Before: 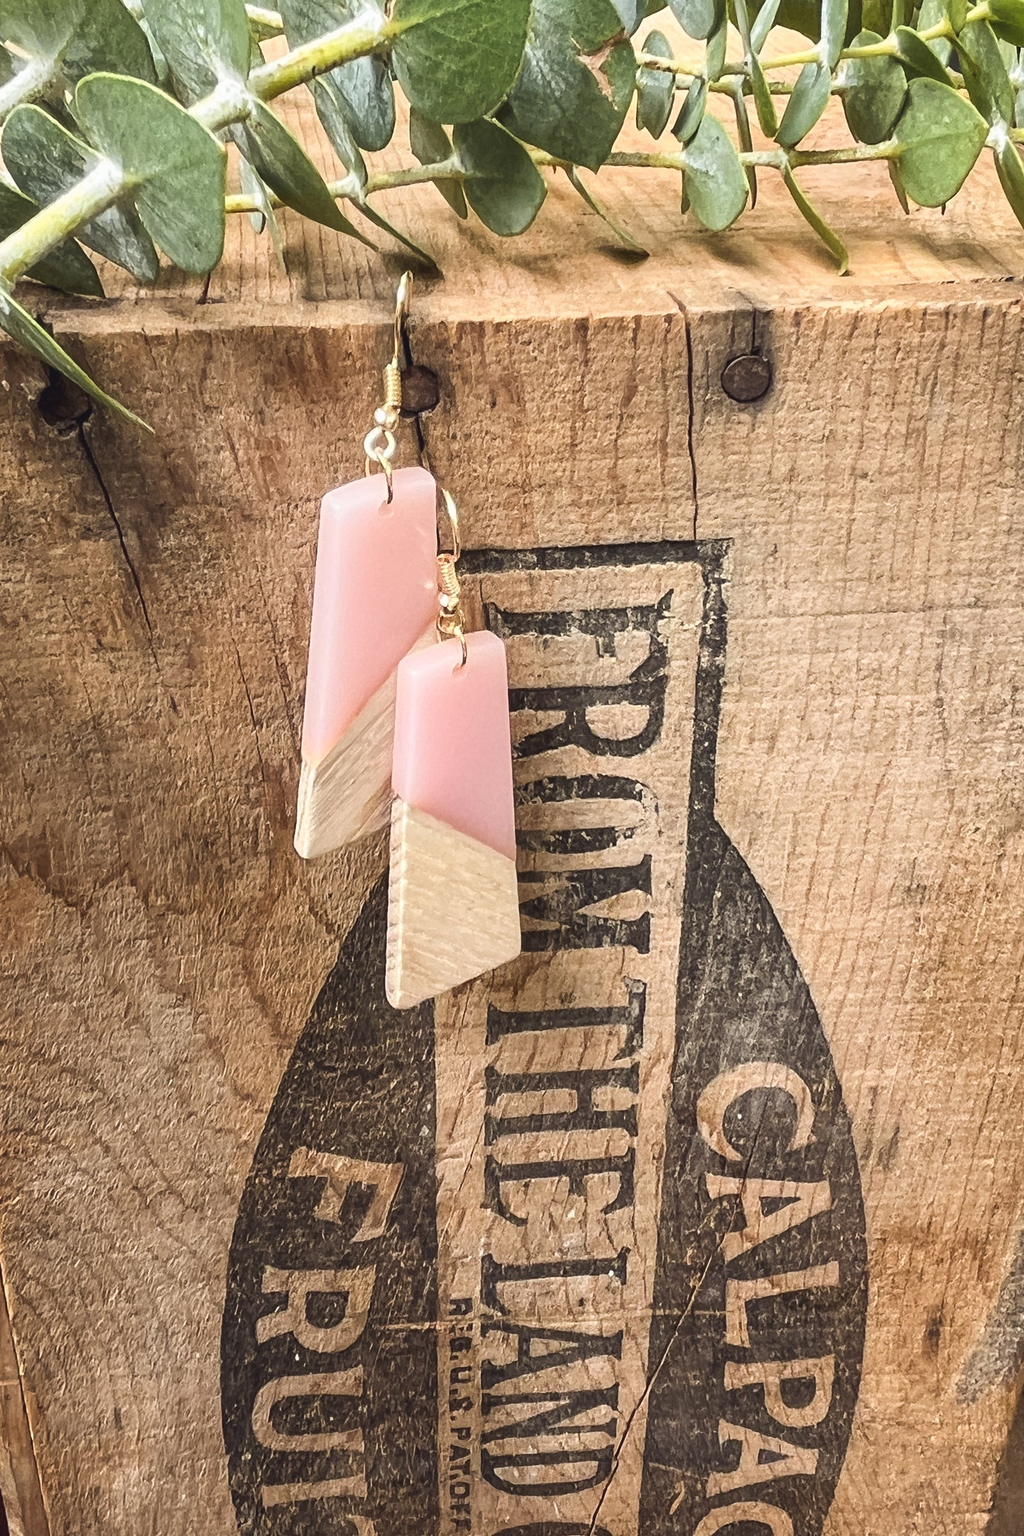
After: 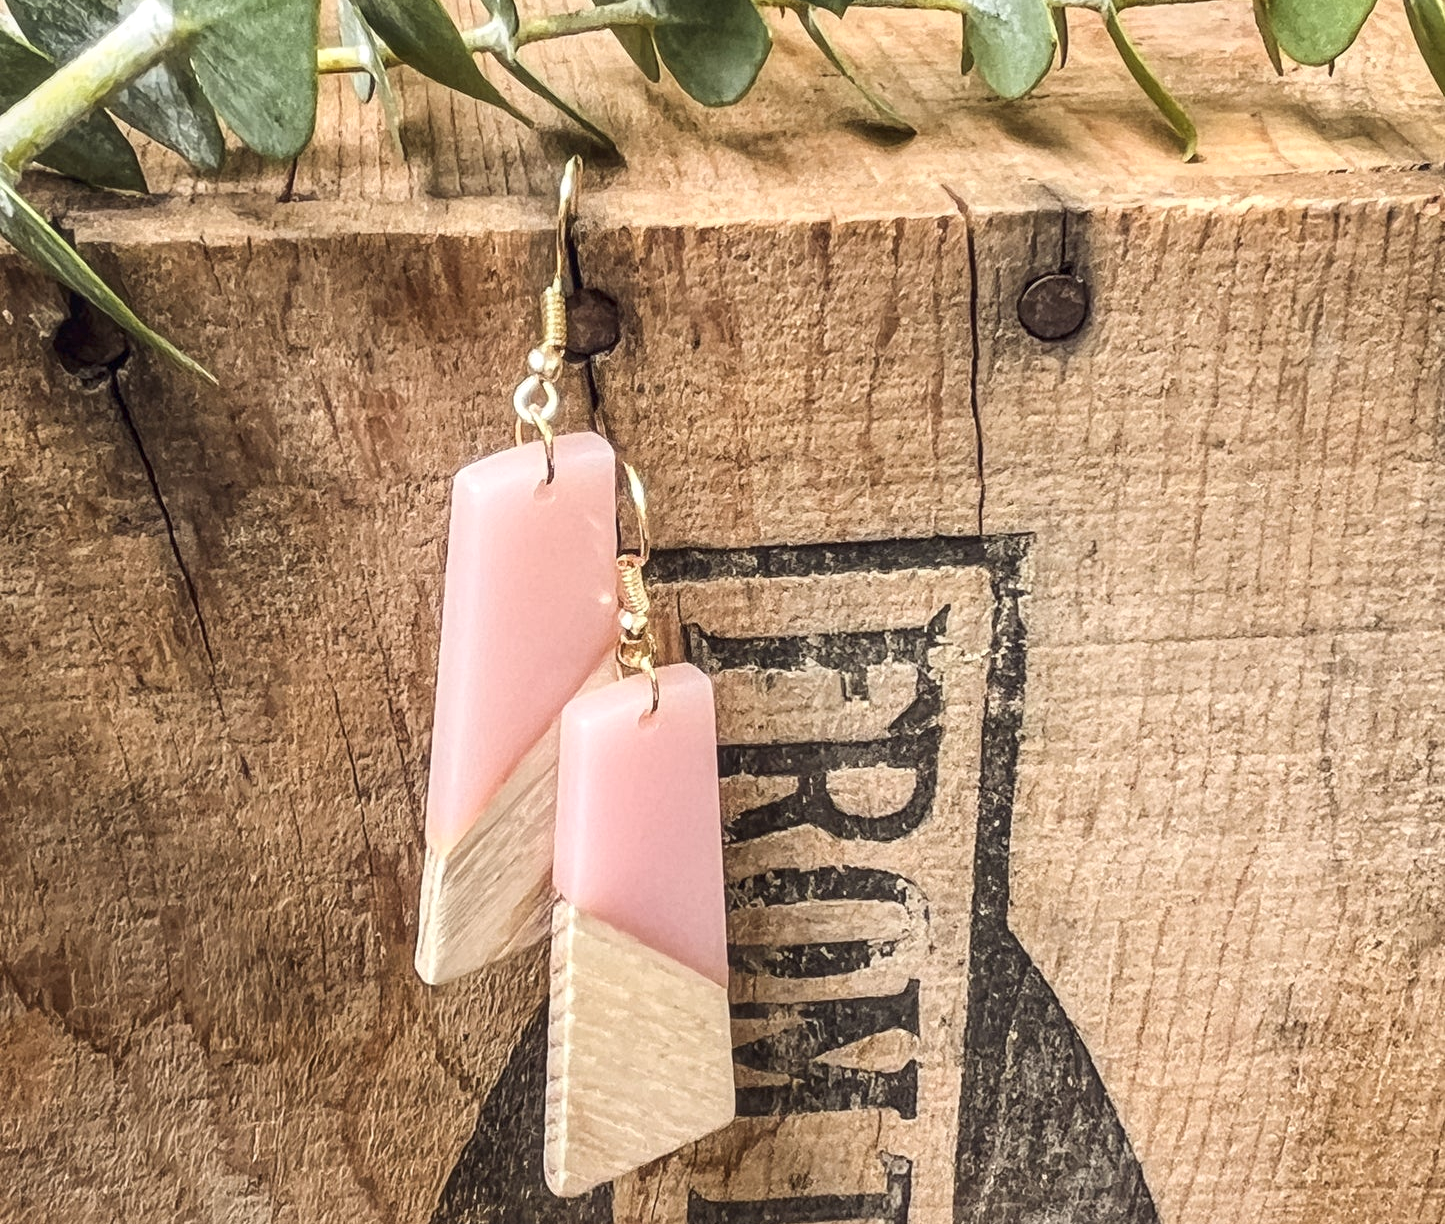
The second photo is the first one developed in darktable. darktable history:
crop and rotate: top 10.501%, bottom 33.026%
local contrast: on, module defaults
